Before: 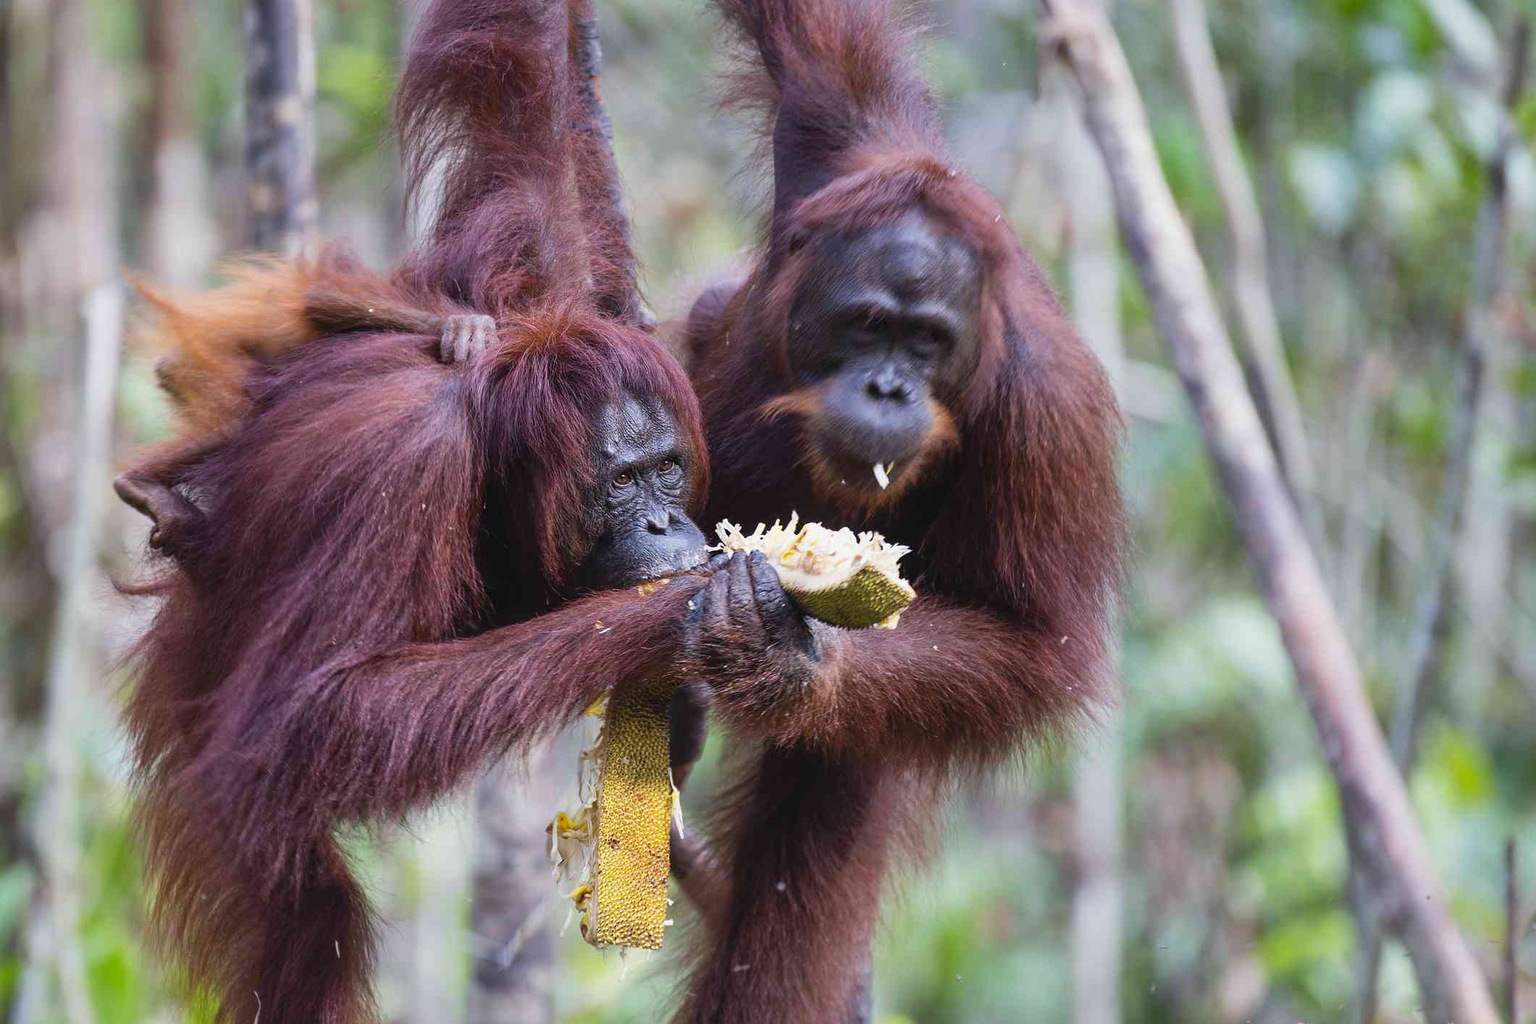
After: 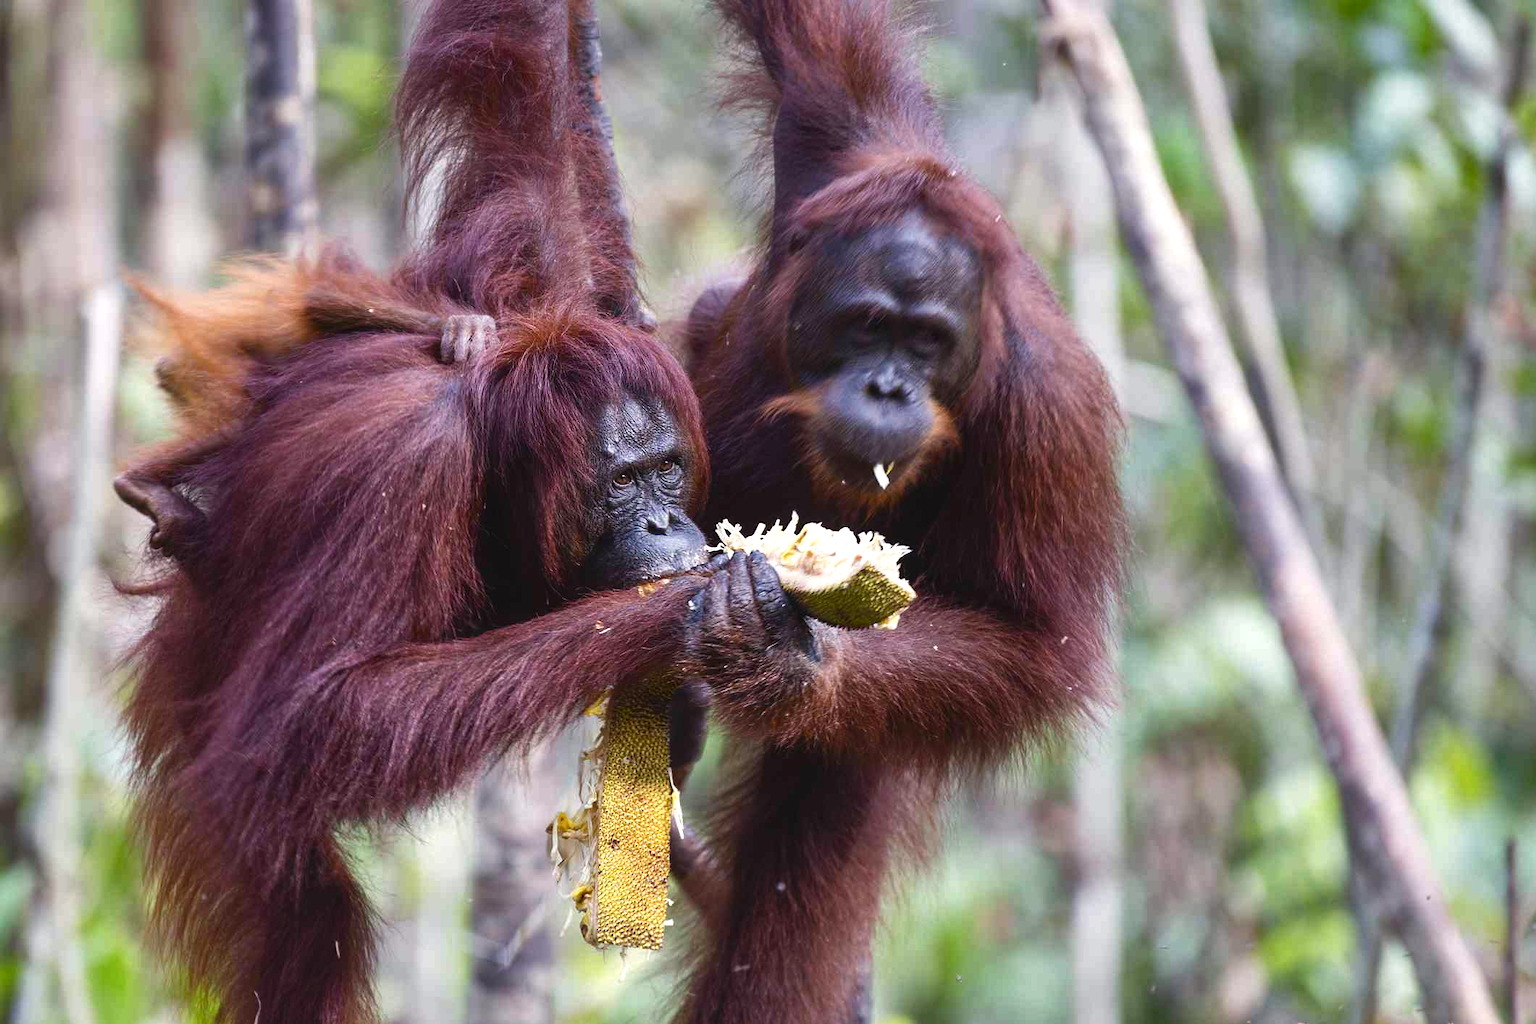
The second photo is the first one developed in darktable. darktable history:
color balance rgb: shadows lift › chroma 1%, shadows lift › hue 28.8°, power › hue 60°, highlights gain › chroma 1%, highlights gain › hue 60°, global offset › luminance 0.25%, perceptual saturation grading › highlights -20%, perceptual saturation grading › shadows 20%, perceptual brilliance grading › highlights 10%, perceptual brilliance grading › shadows -5%, global vibrance 19.67%
contrast brightness saturation: contrast 0.03, brightness -0.04
